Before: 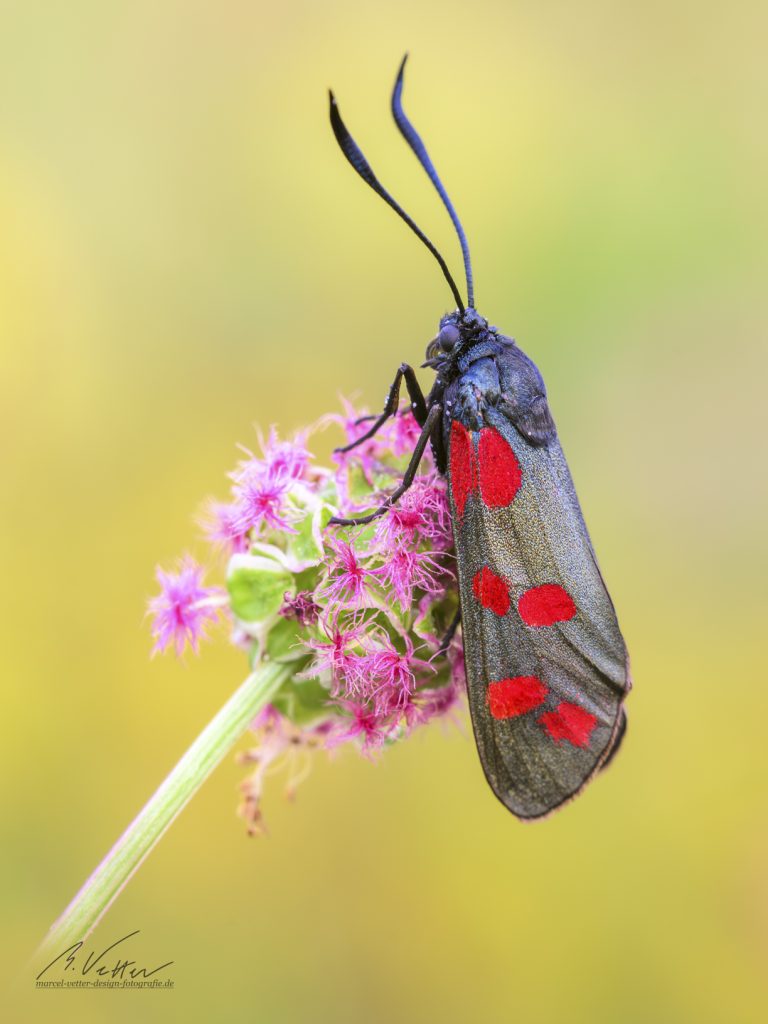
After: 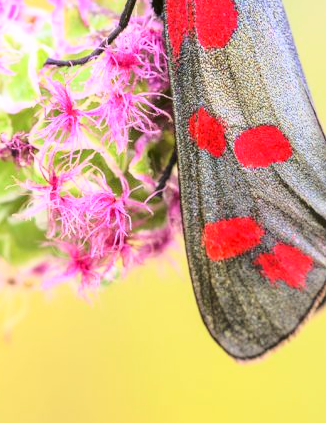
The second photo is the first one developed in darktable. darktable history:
base curve: curves: ch0 [(0, 0) (0.028, 0.03) (0.121, 0.232) (0.46, 0.748) (0.859, 0.968) (1, 1)]
crop: left 36.98%, top 44.921%, right 20.502%, bottom 13.677%
